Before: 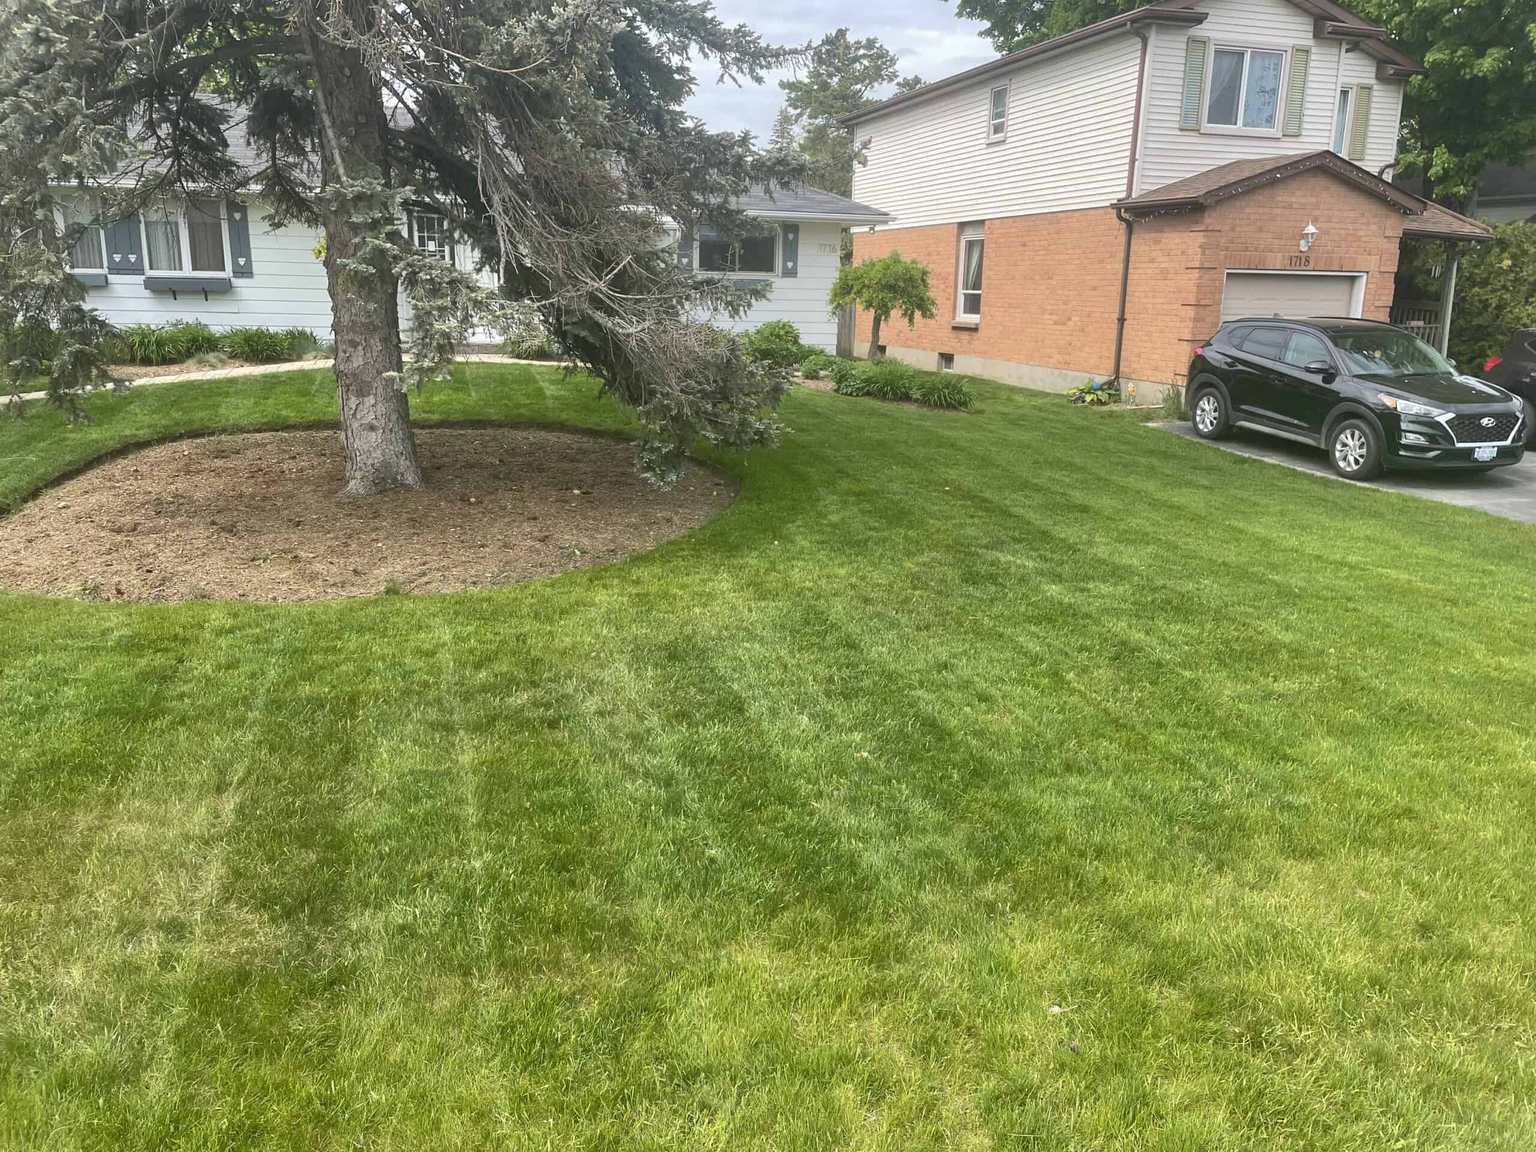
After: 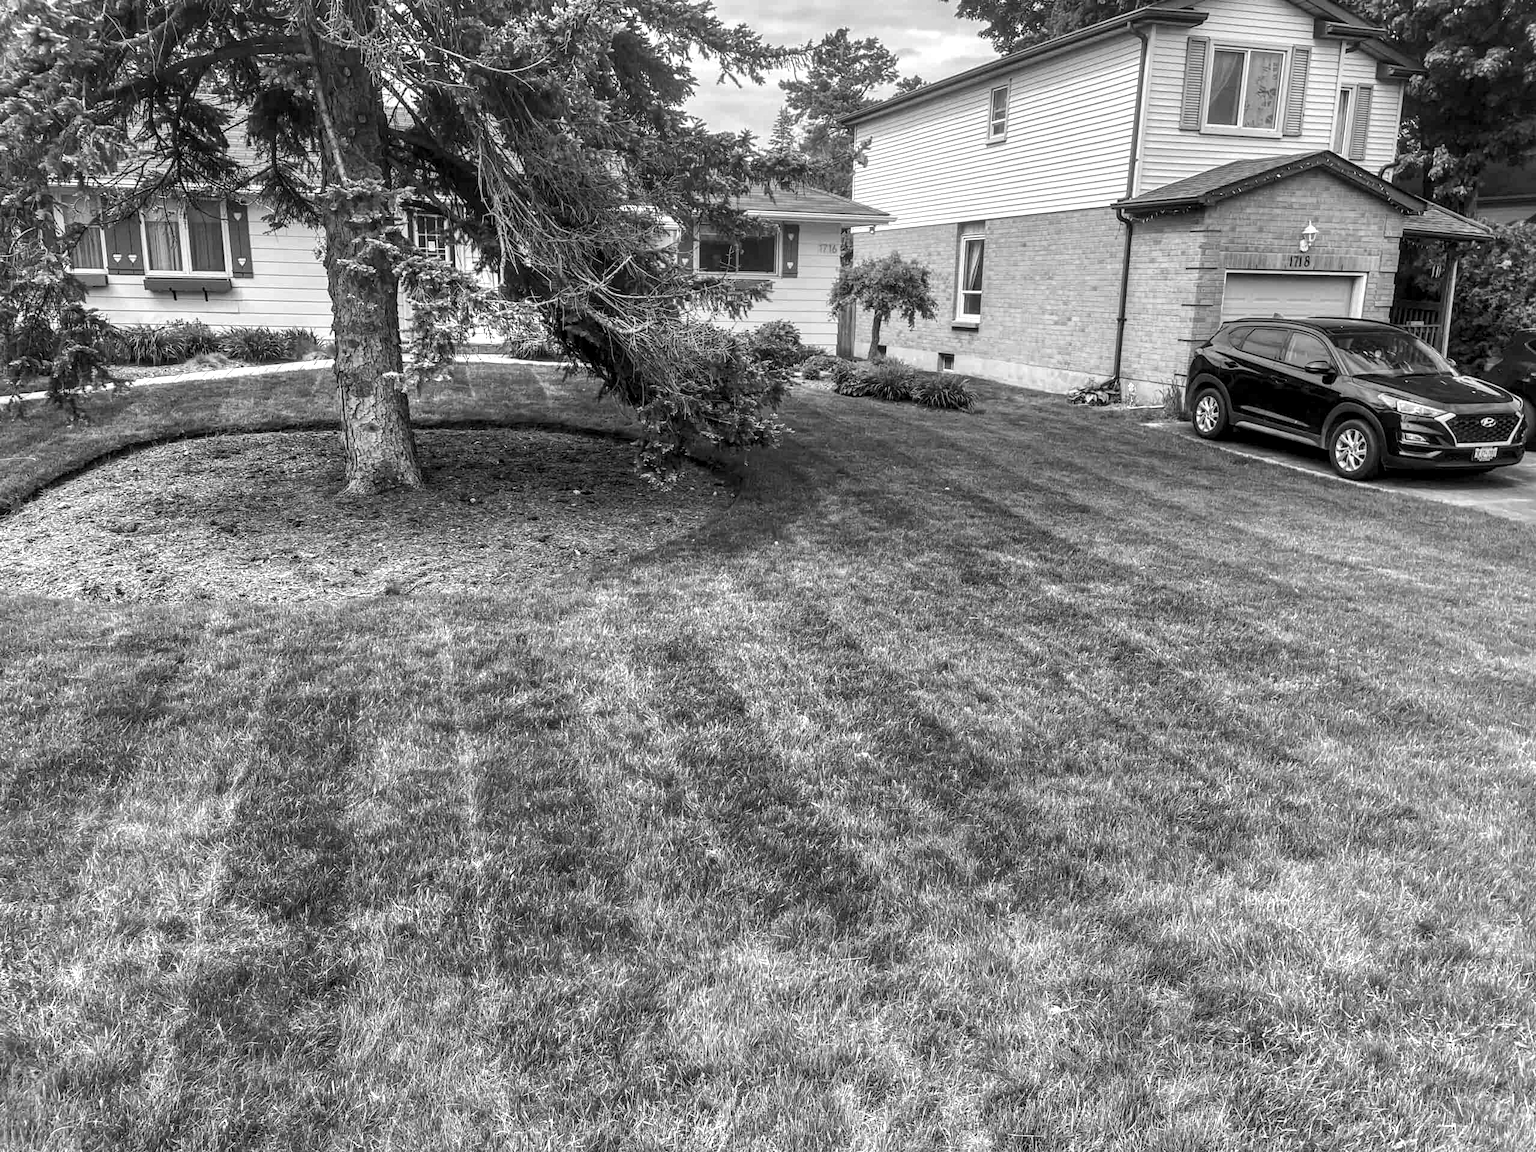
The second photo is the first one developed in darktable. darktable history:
monochrome: a 26.22, b 42.67, size 0.8
local contrast: highlights 20%, detail 197%
